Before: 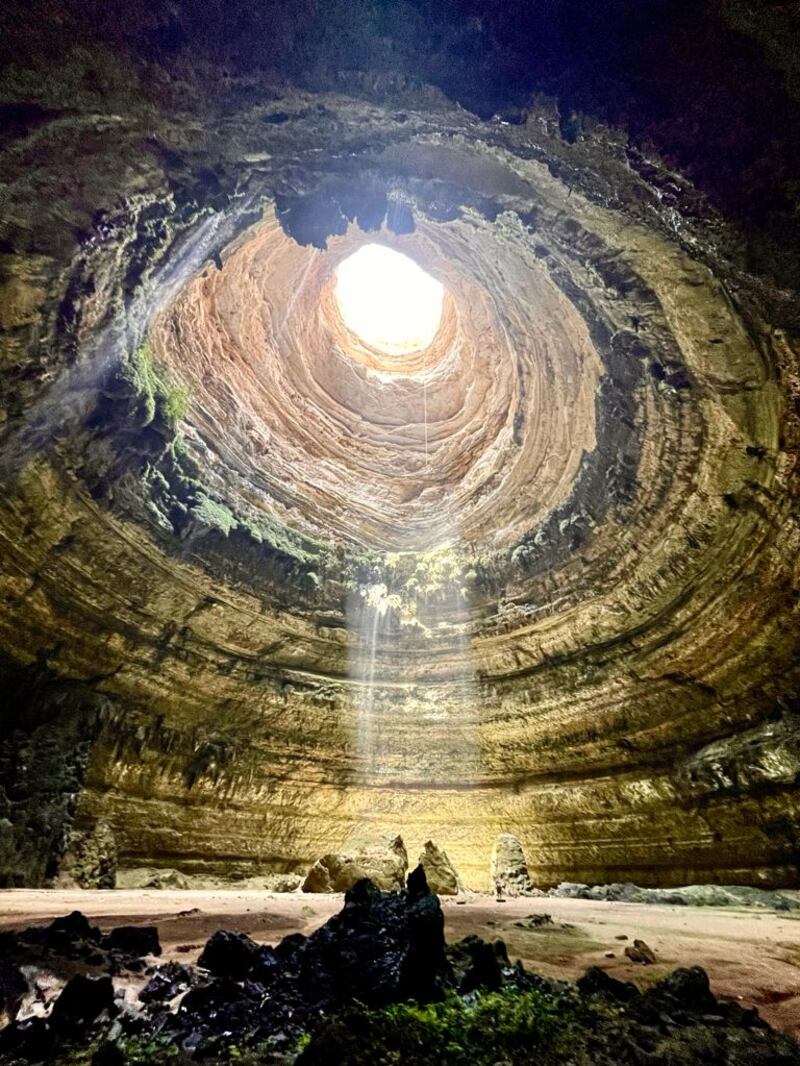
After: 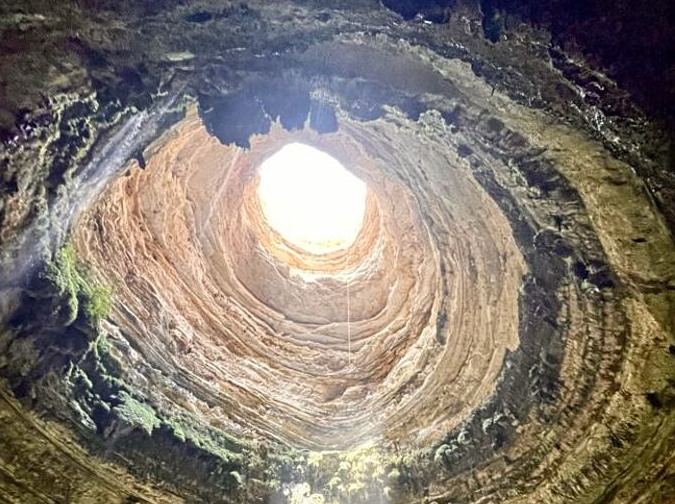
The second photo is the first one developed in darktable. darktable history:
sharpen: amount 0.211
crop and rotate: left 9.65%, top 9.508%, right 5.951%, bottom 43.124%
